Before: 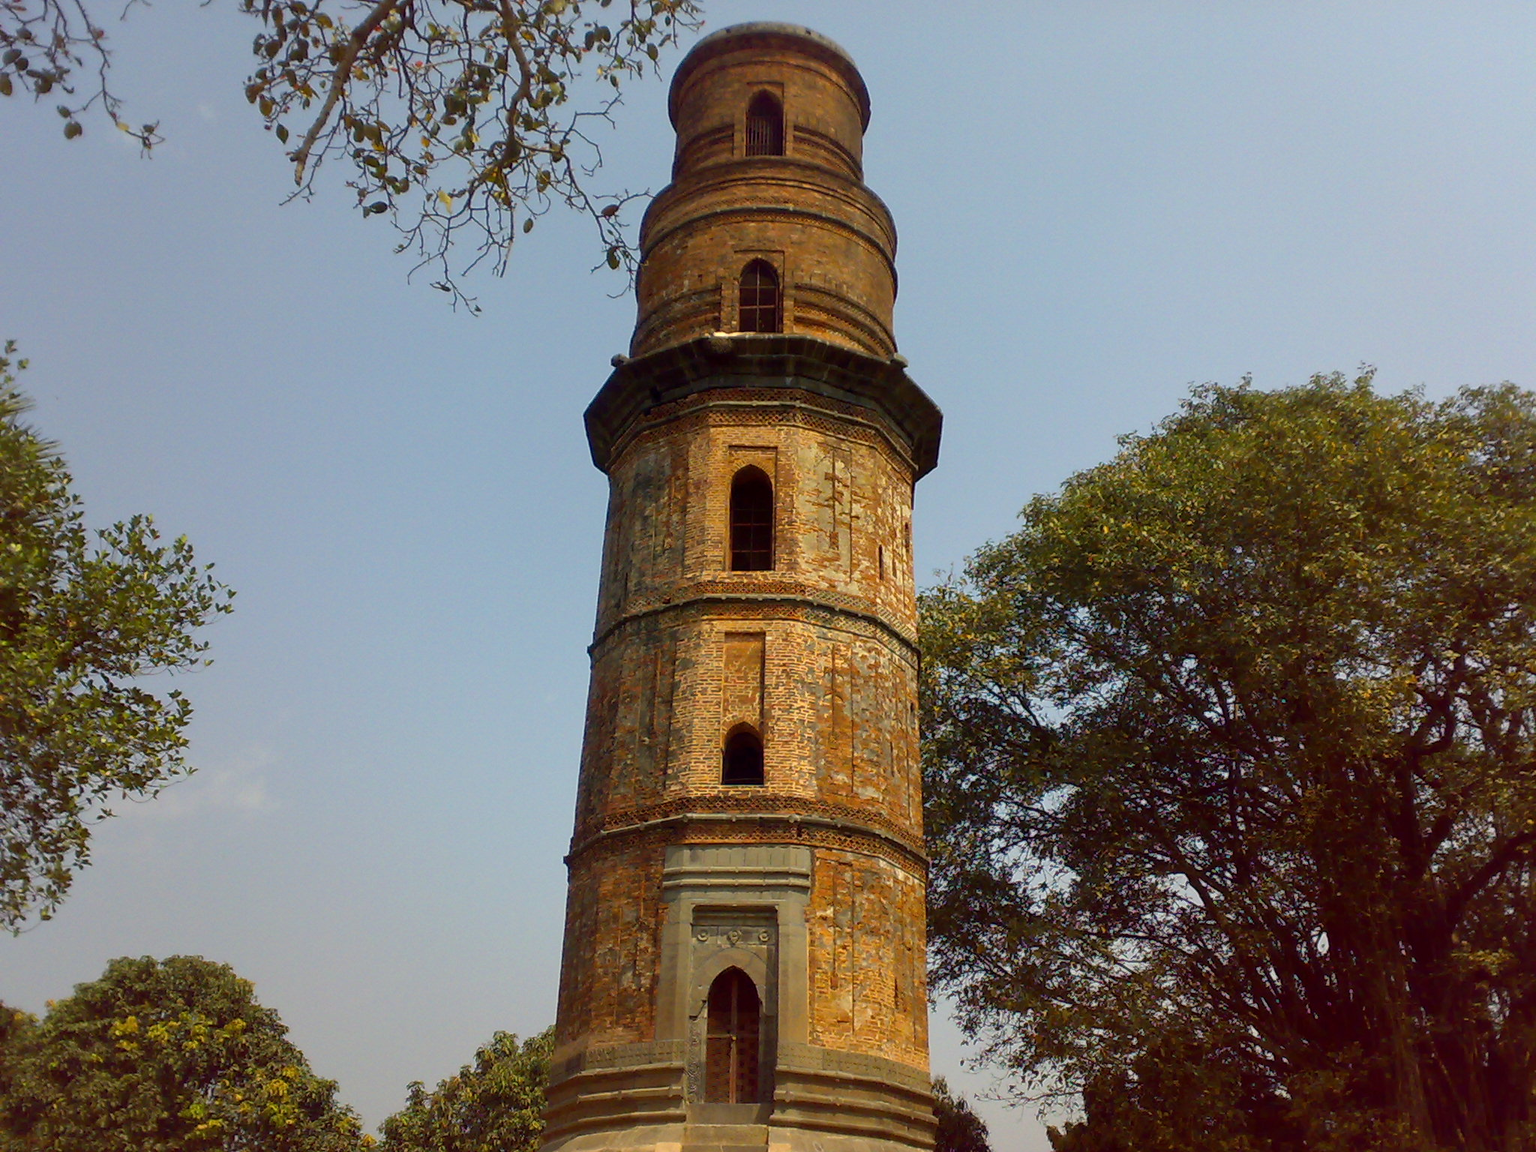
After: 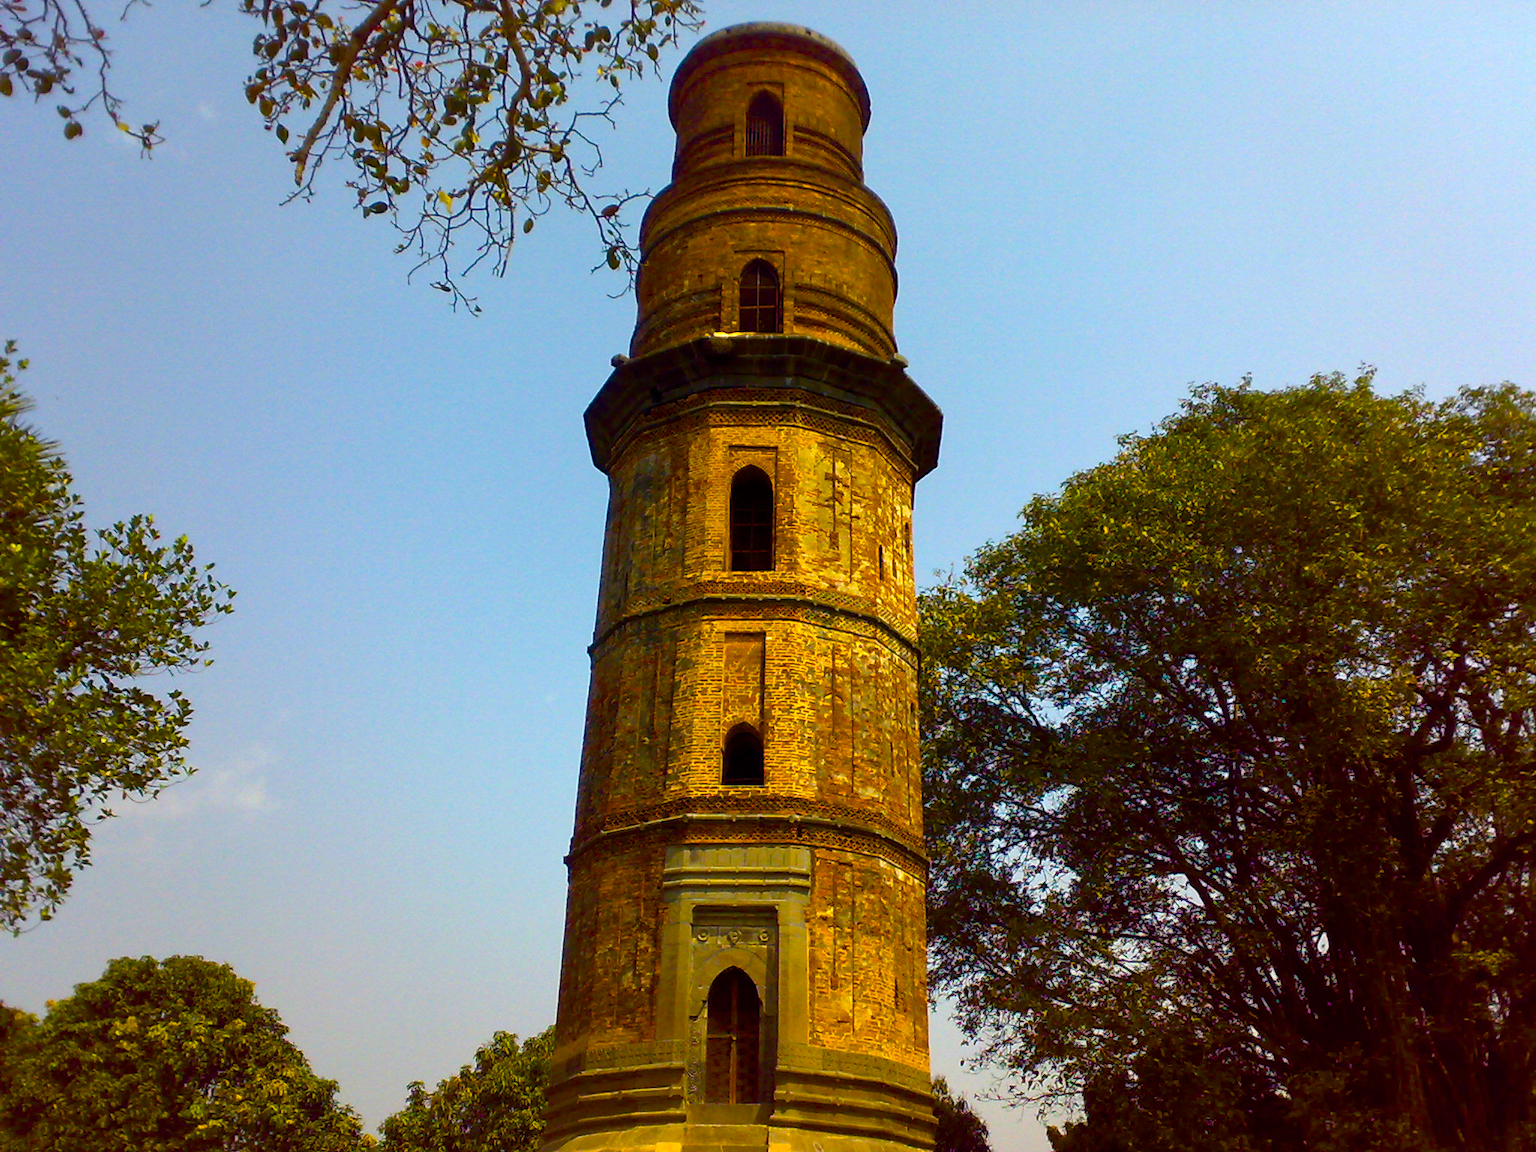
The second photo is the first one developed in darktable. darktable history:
color balance: output saturation 110%
color balance rgb: linear chroma grading › global chroma 9%, perceptual saturation grading › global saturation 36%, perceptual saturation grading › shadows 35%, perceptual brilliance grading › global brilliance 15%, perceptual brilliance grading › shadows -35%, global vibrance 15%
